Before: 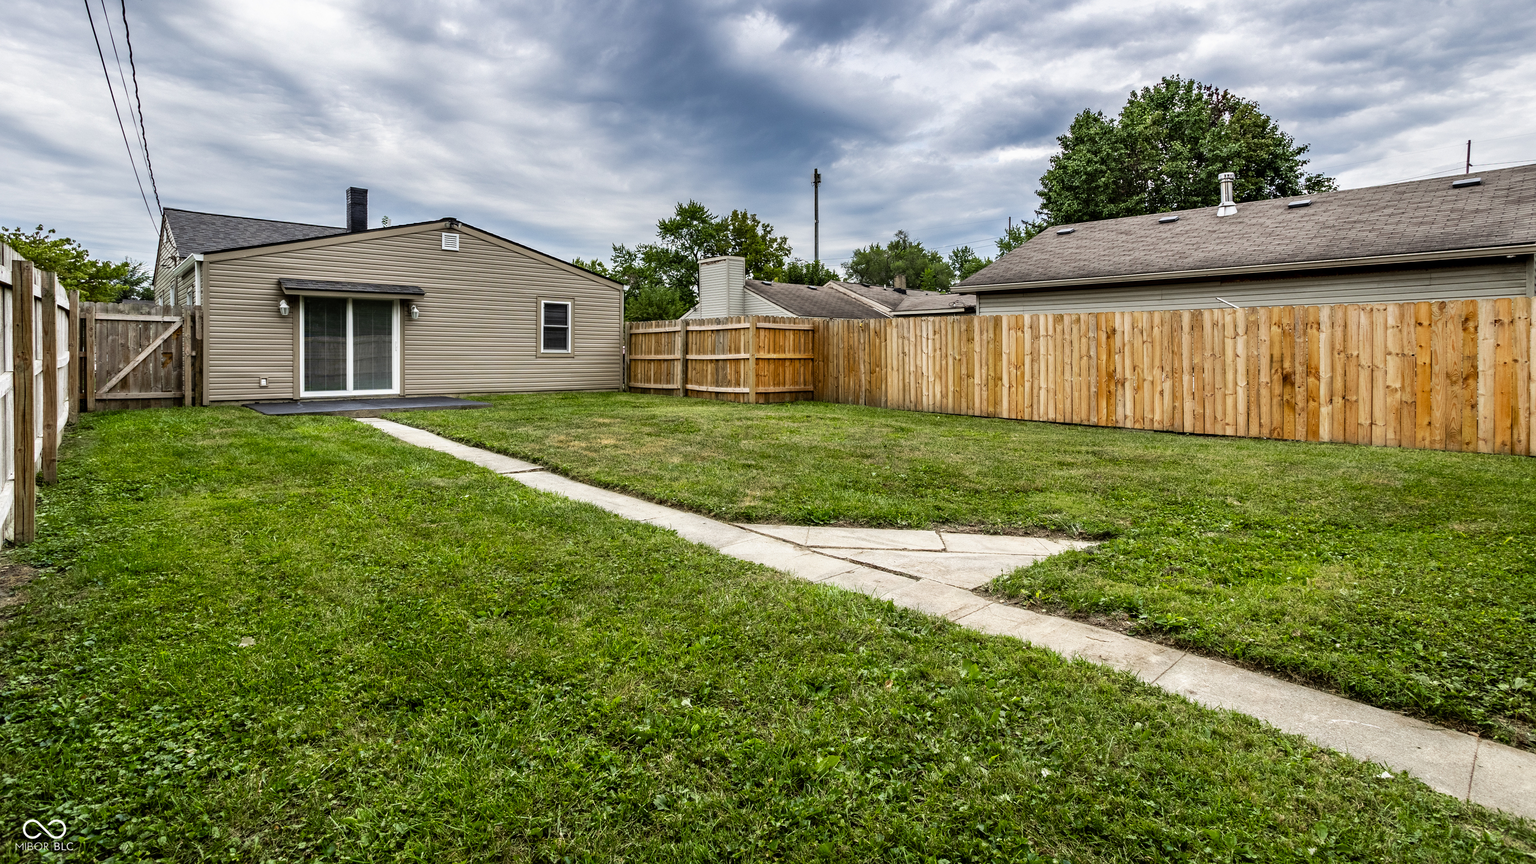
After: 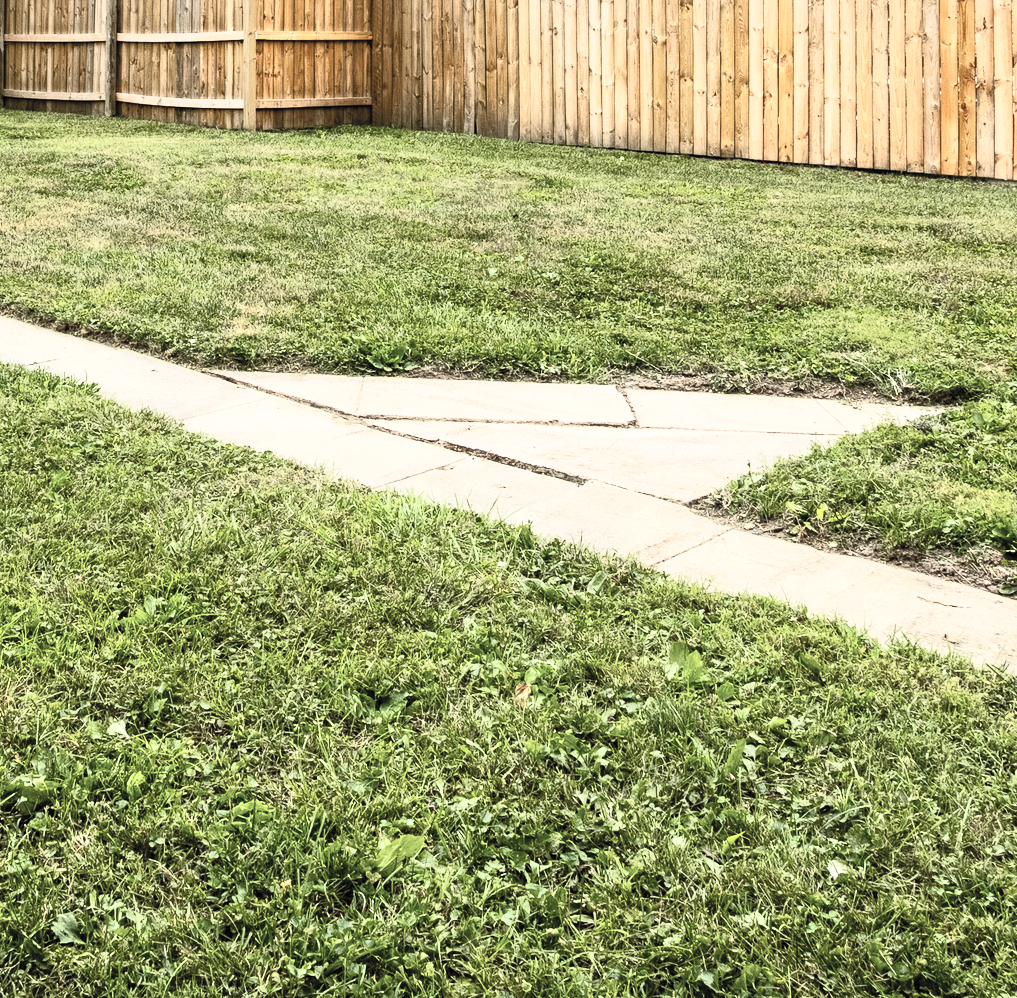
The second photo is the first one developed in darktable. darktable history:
contrast brightness saturation: contrast 0.43, brightness 0.56, saturation -0.19
crop: left 40.878%, top 39.176%, right 25.993%, bottom 3.081%
